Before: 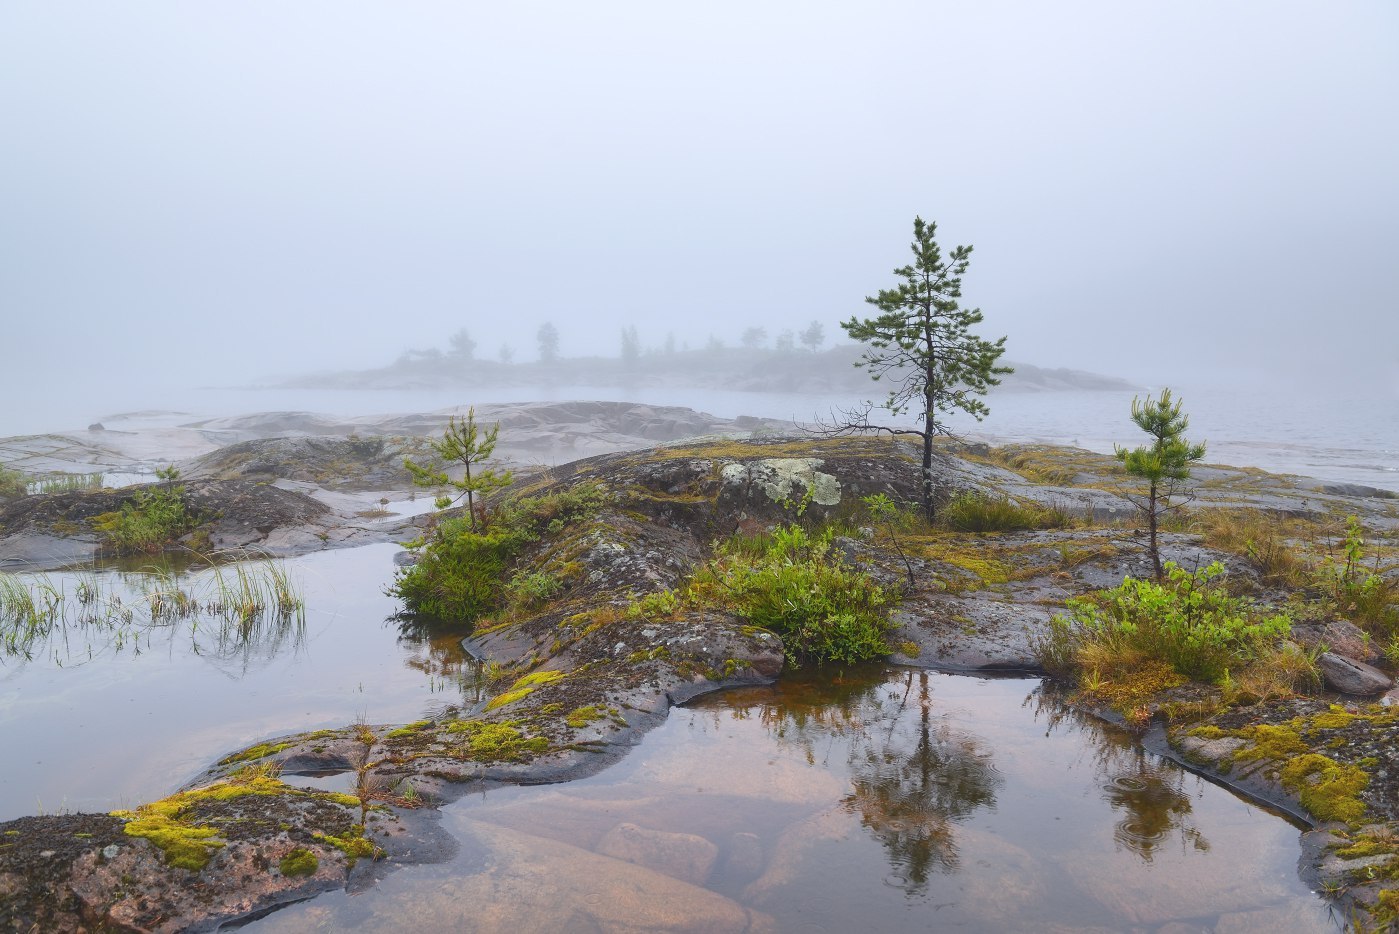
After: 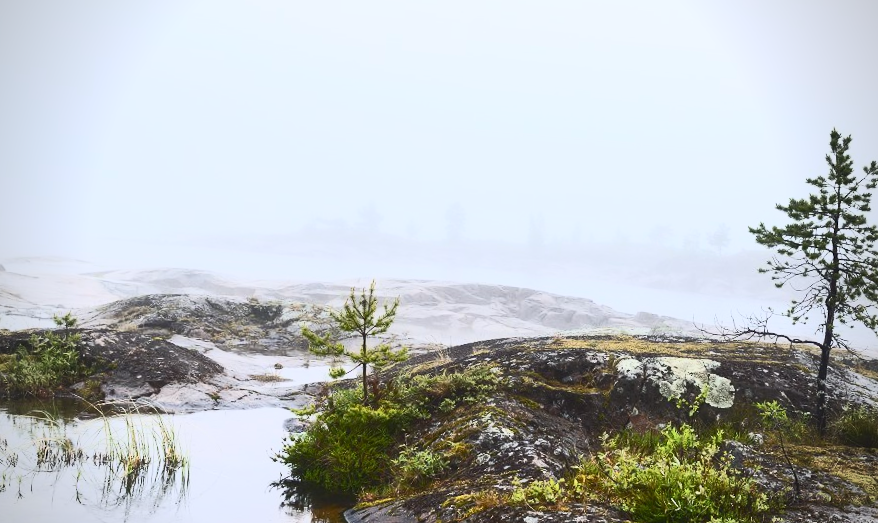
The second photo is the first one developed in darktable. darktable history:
vignetting: on, module defaults
crop and rotate: angle -4.88°, left 2.176%, top 6.832%, right 27.247%, bottom 30.161%
tone curve: curves: ch0 [(0, 0) (0.427, 0.375) (0.616, 0.801) (1, 1)], color space Lab, independent channels, preserve colors none
